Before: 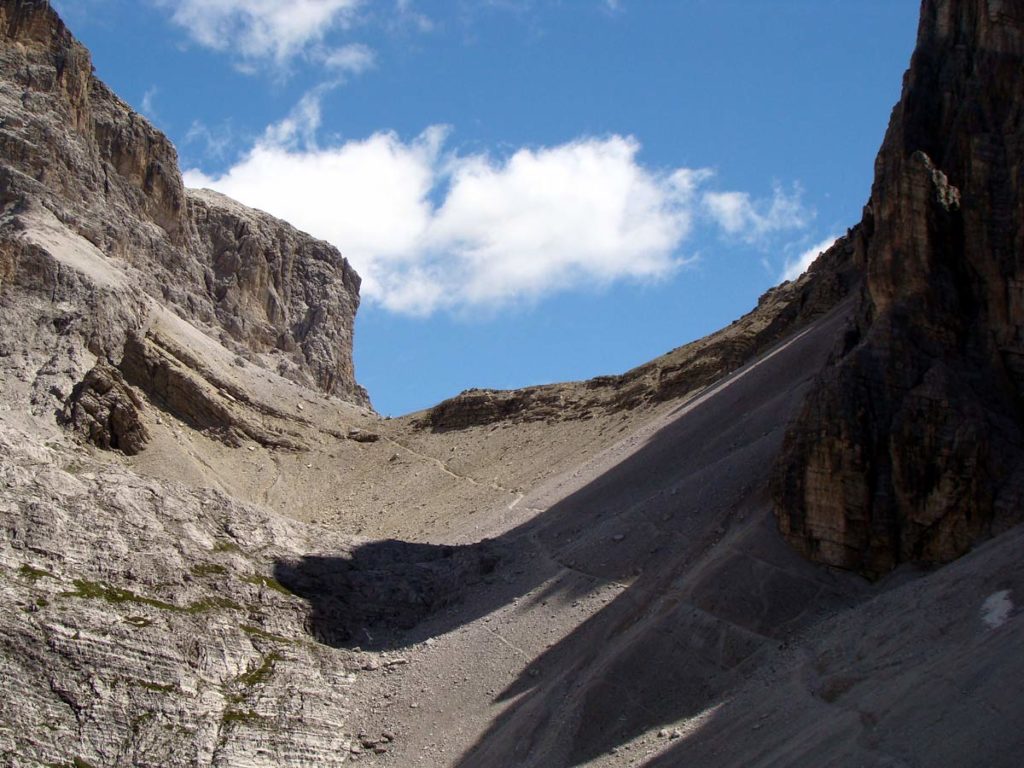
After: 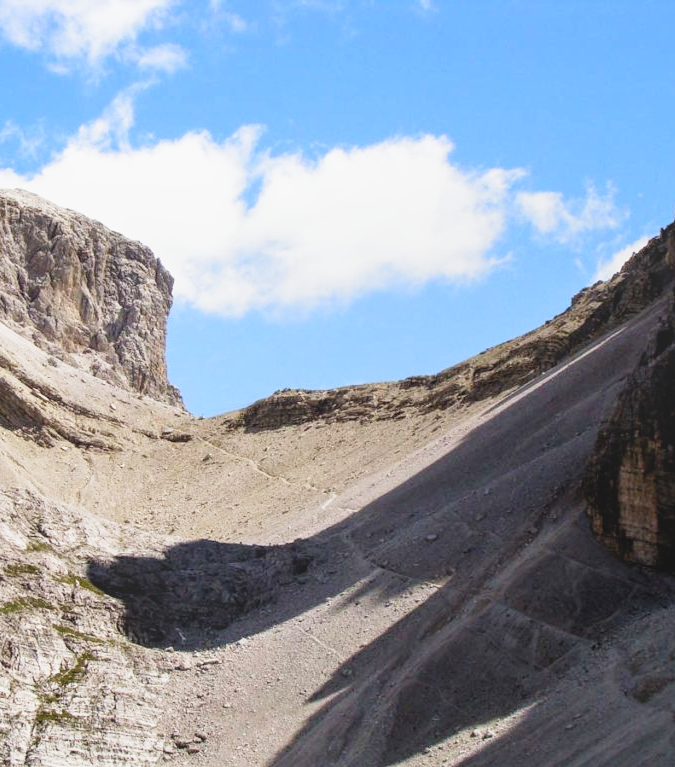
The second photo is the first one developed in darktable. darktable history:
local contrast: highlights 47%, shadows 5%, detail 99%
crop and rotate: left 18.3%, right 15.777%
filmic rgb: middle gray luminance 9.02%, black relative exposure -10.58 EV, white relative exposure 3.43 EV, target black luminance 0%, hardness 6, latitude 59.66%, contrast 1.088, highlights saturation mix 5.51%, shadows ↔ highlights balance 28.56%, add noise in highlights 0.001, preserve chrominance luminance Y, color science v3 (2019), use custom middle-gray values true, contrast in highlights soft
contrast brightness saturation: contrast 0.076, saturation 0.015
